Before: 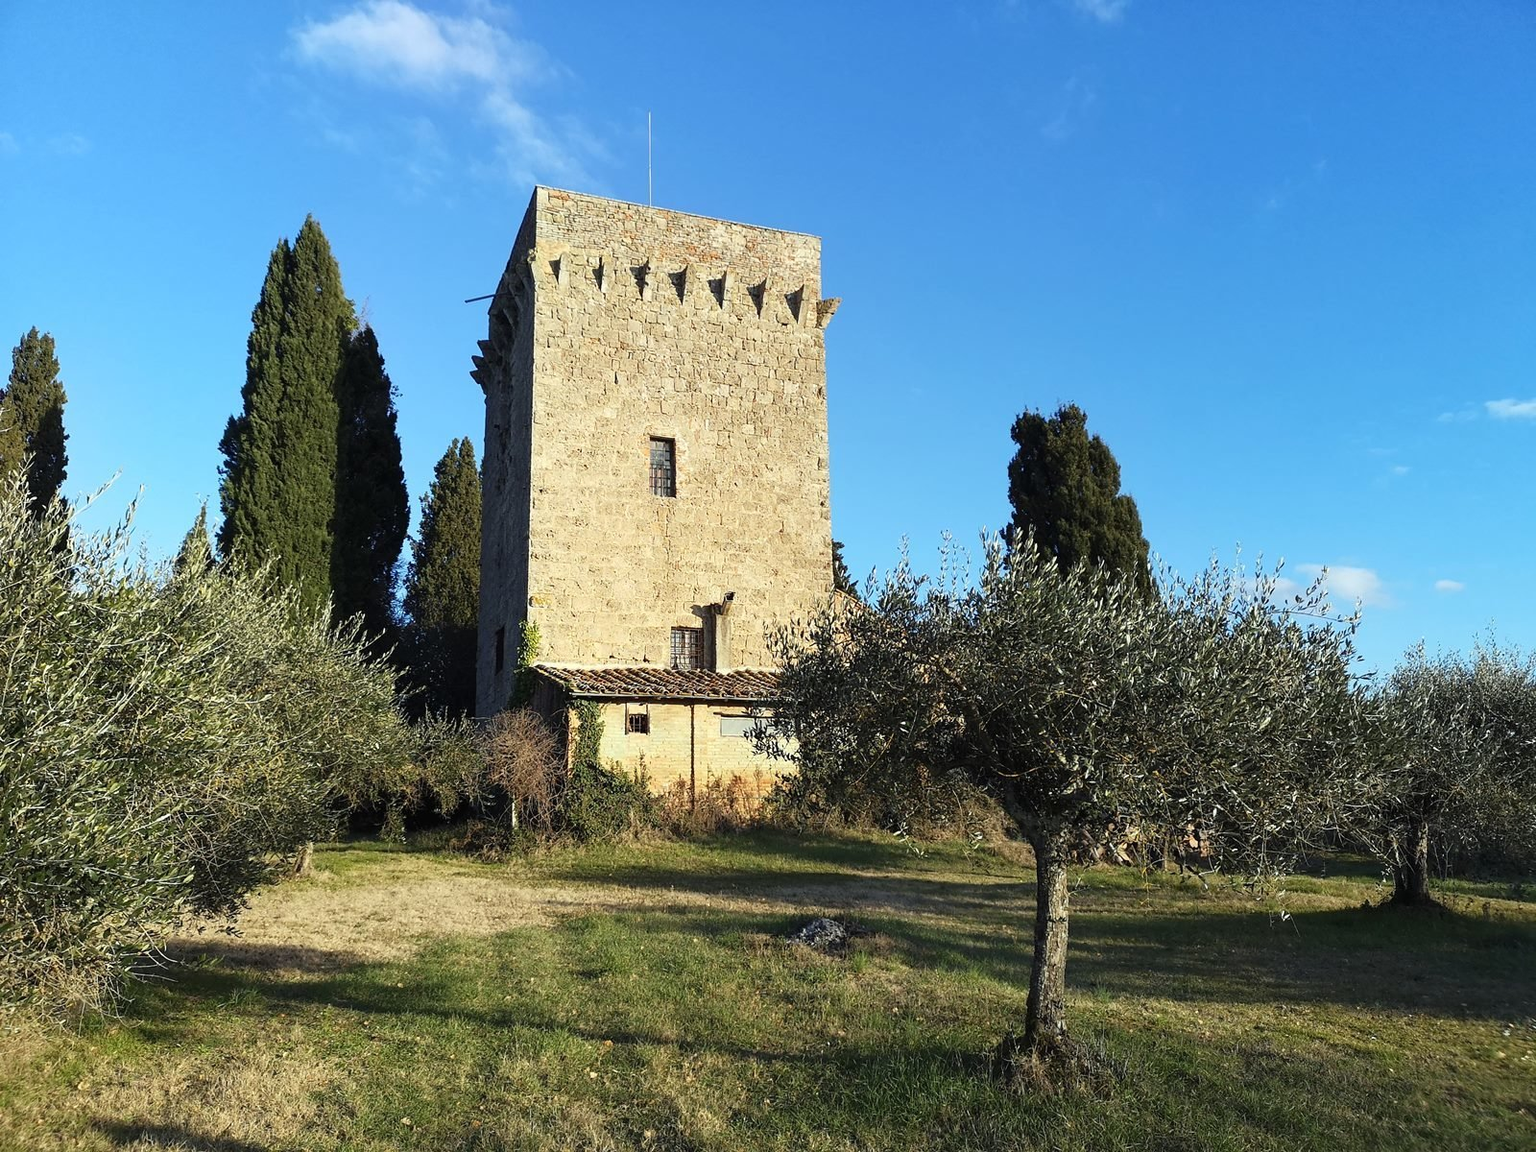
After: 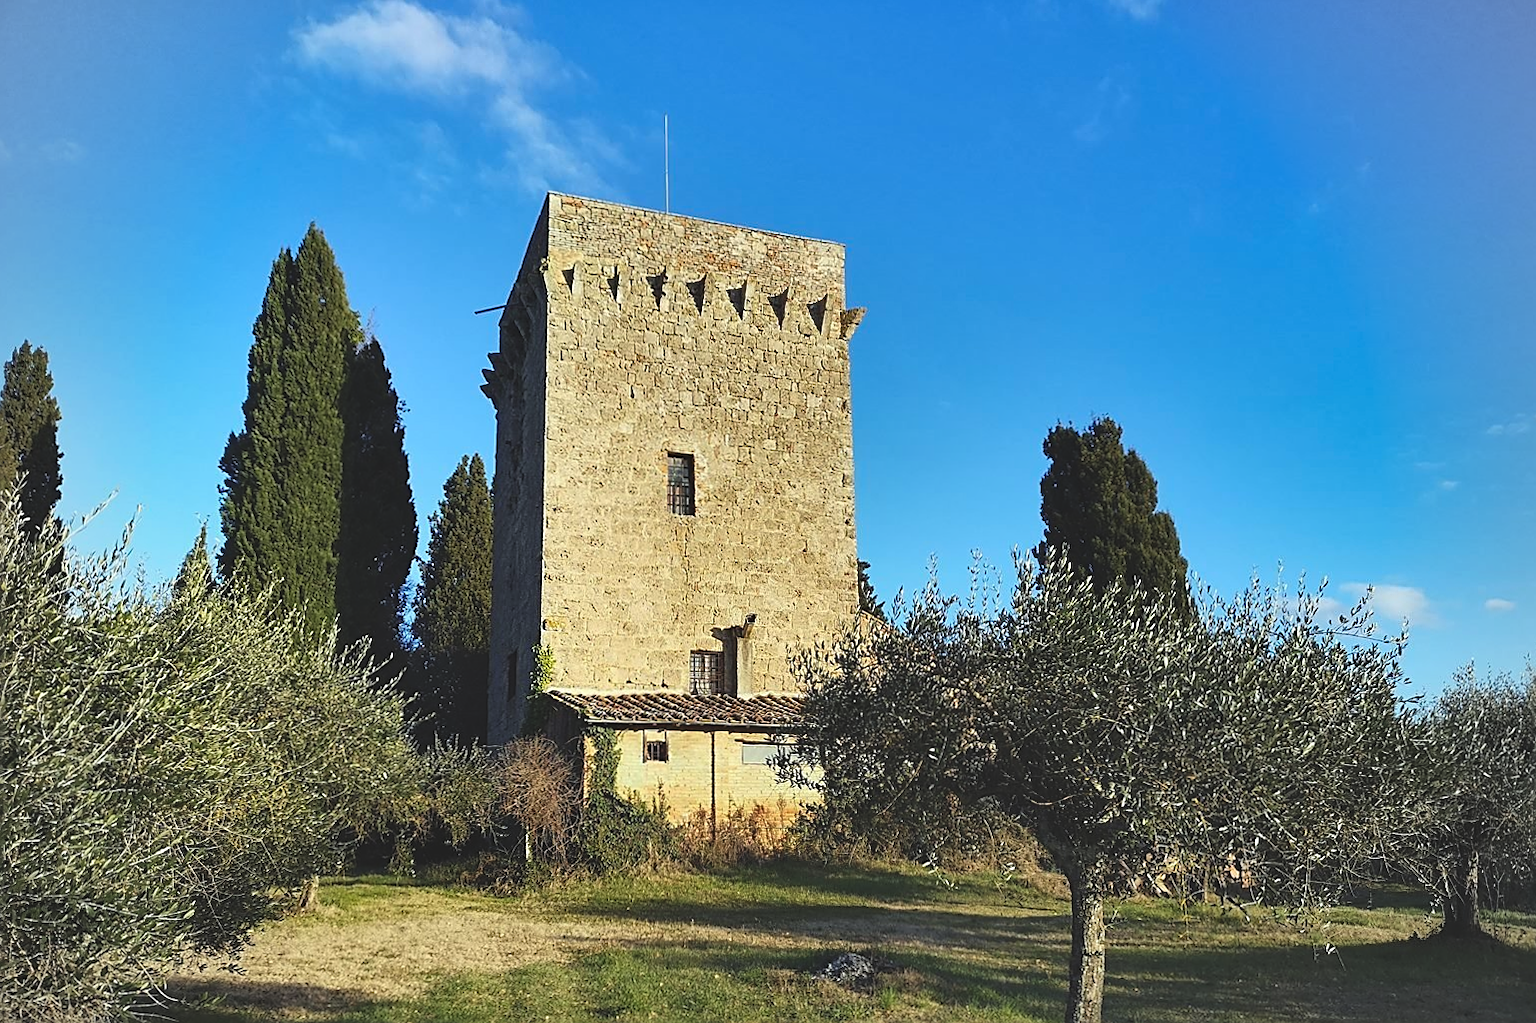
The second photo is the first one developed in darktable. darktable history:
crop and rotate: angle 0.2°, left 0.275%, right 3.127%, bottom 14.18%
exposure: black level correction -0.015, exposure -0.125 EV, compensate highlight preservation false
white balance: emerald 1
contrast brightness saturation: contrast 0.04, saturation 0.16
shadows and highlights: radius 100.41, shadows 50.55, highlights -64.36, highlights color adjustment 49.82%, soften with gaussian
sharpen: on, module defaults
vignetting: brightness -0.167
